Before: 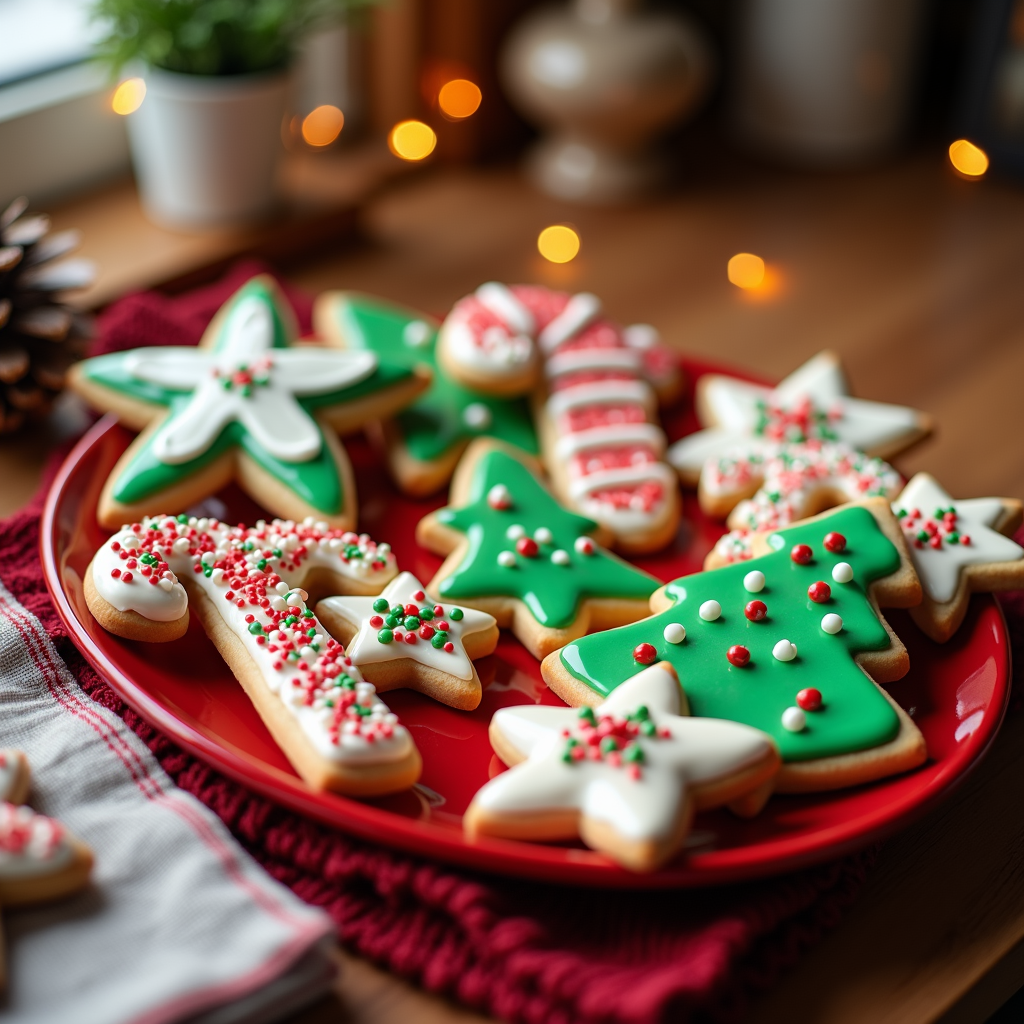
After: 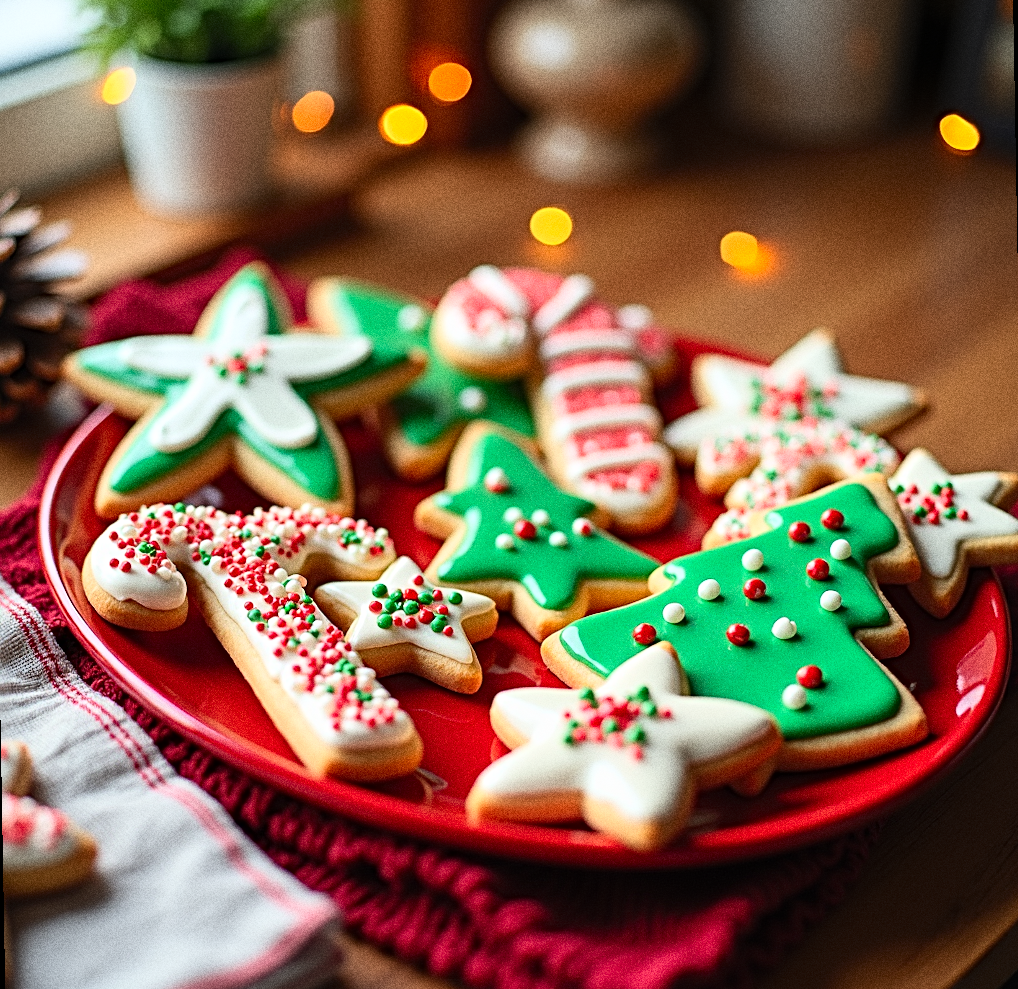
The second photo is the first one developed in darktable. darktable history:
rotate and perspective: rotation -1°, crop left 0.011, crop right 0.989, crop top 0.025, crop bottom 0.975
sharpen: radius 4
exposure: exposure -0.021 EV, compensate highlight preservation false
contrast brightness saturation: contrast 0.2, brightness 0.16, saturation 0.22
grain: coarseness 0.09 ISO, strength 40%
